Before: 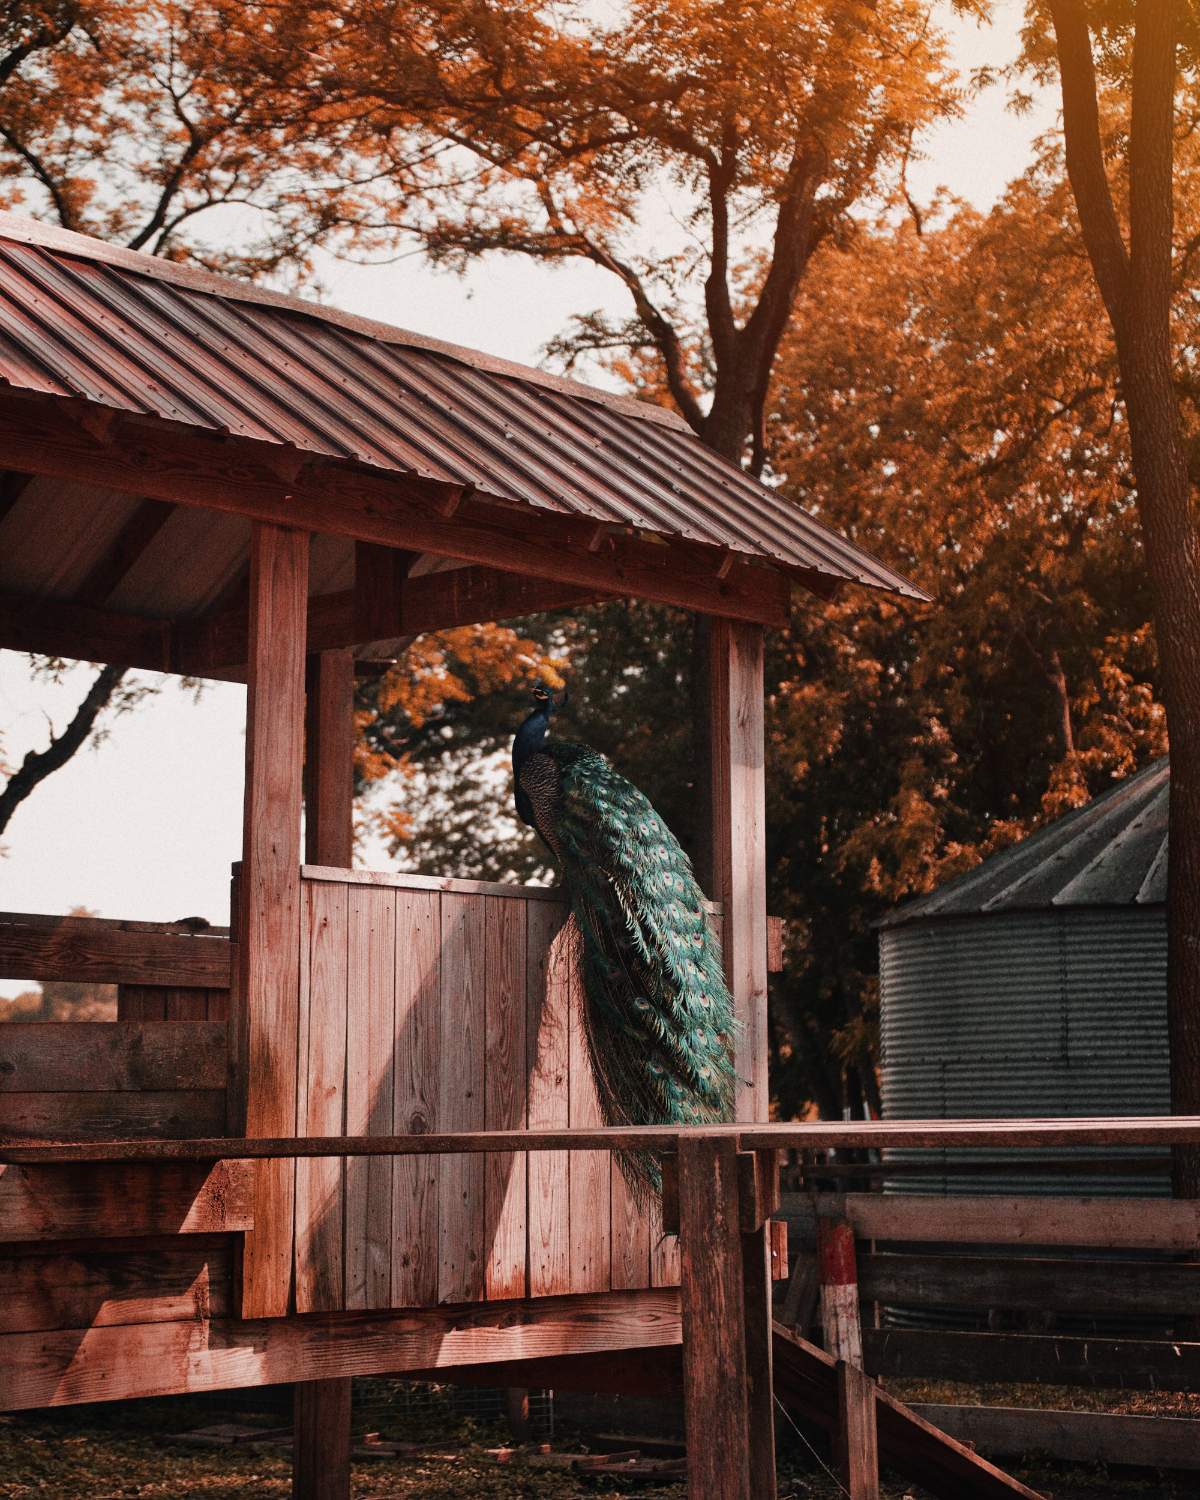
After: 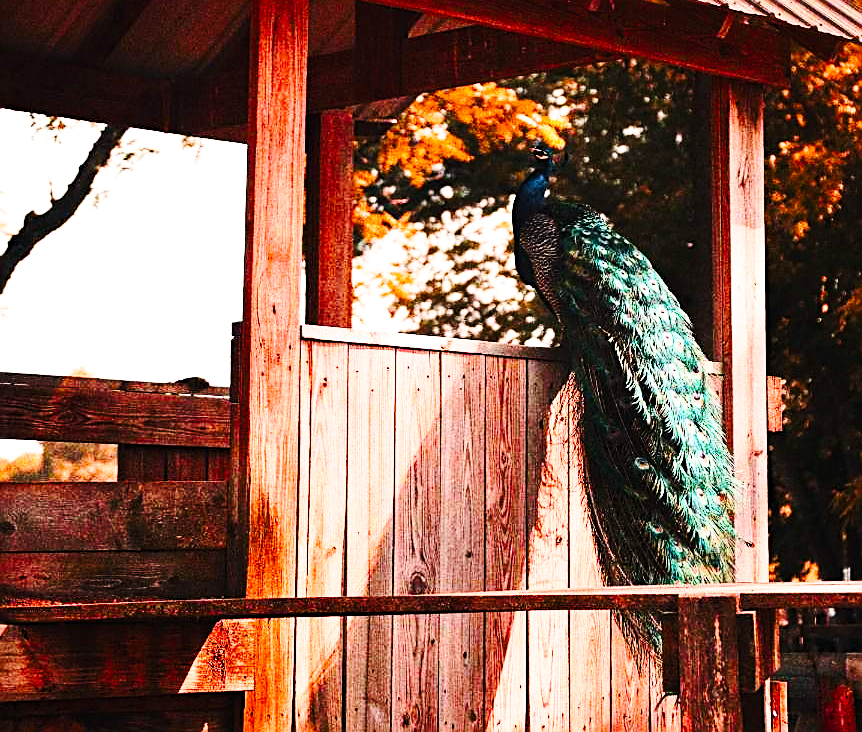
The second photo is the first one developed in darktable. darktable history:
crop: top 36.025%, right 28.125%, bottom 15.135%
color balance rgb: perceptual saturation grading › global saturation 20%, perceptual saturation grading › highlights -25.44%, perceptual saturation grading › shadows 24.811%, global vibrance 20%
tone equalizer: -8 EV -0.782 EV, -7 EV -0.666 EV, -6 EV -0.627 EV, -5 EV -0.391 EV, -3 EV 0.378 EV, -2 EV 0.6 EV, -1 EV 0.681 EV, +0 EV 0.76 EV, mask exposure compensation -0.496 EV
sharpen: on, module defaults
contrast brightness saturation: contrast 0.196, brightness 0.169, saturation 0.218
haze removal: compatibility mode true, adaptive false
base curve: curves: ch0 [(0, 0) (0.028, 0.03) (0.121, 0.232) (0.46, 0.748) (0.859, 0.968) (1, 1)], preserve colors none
